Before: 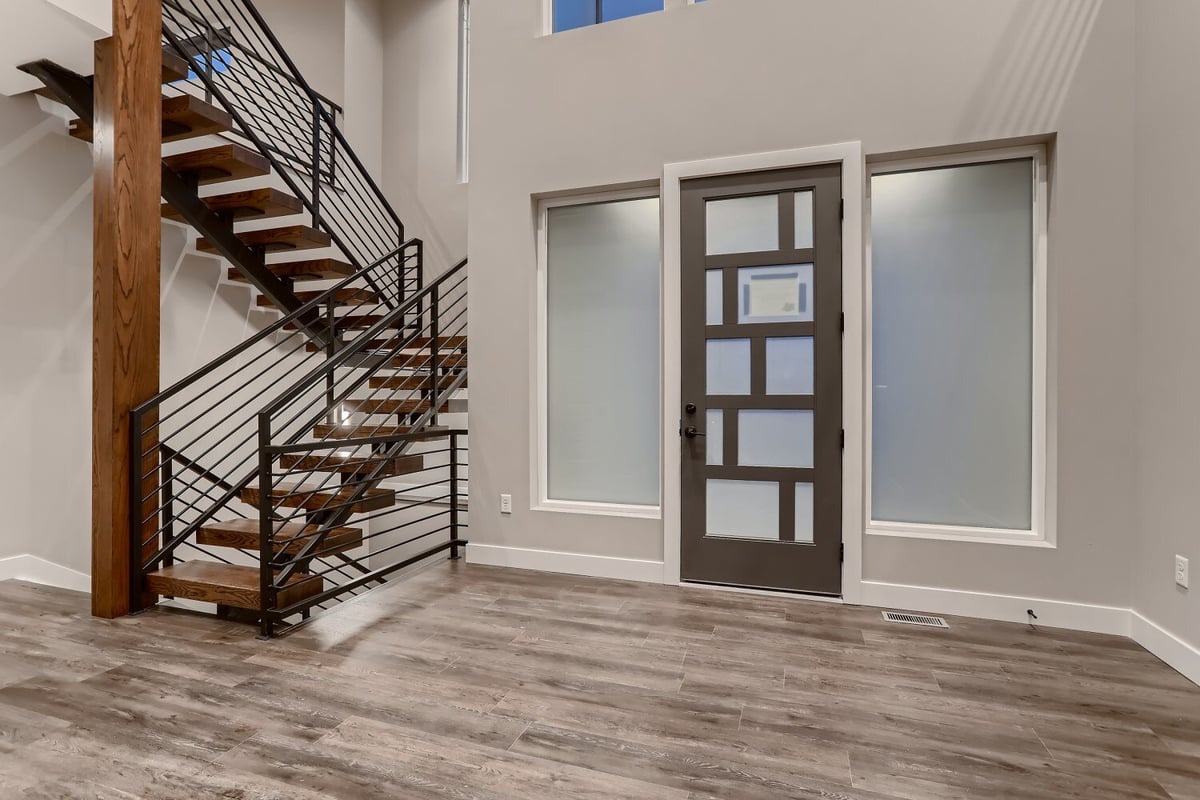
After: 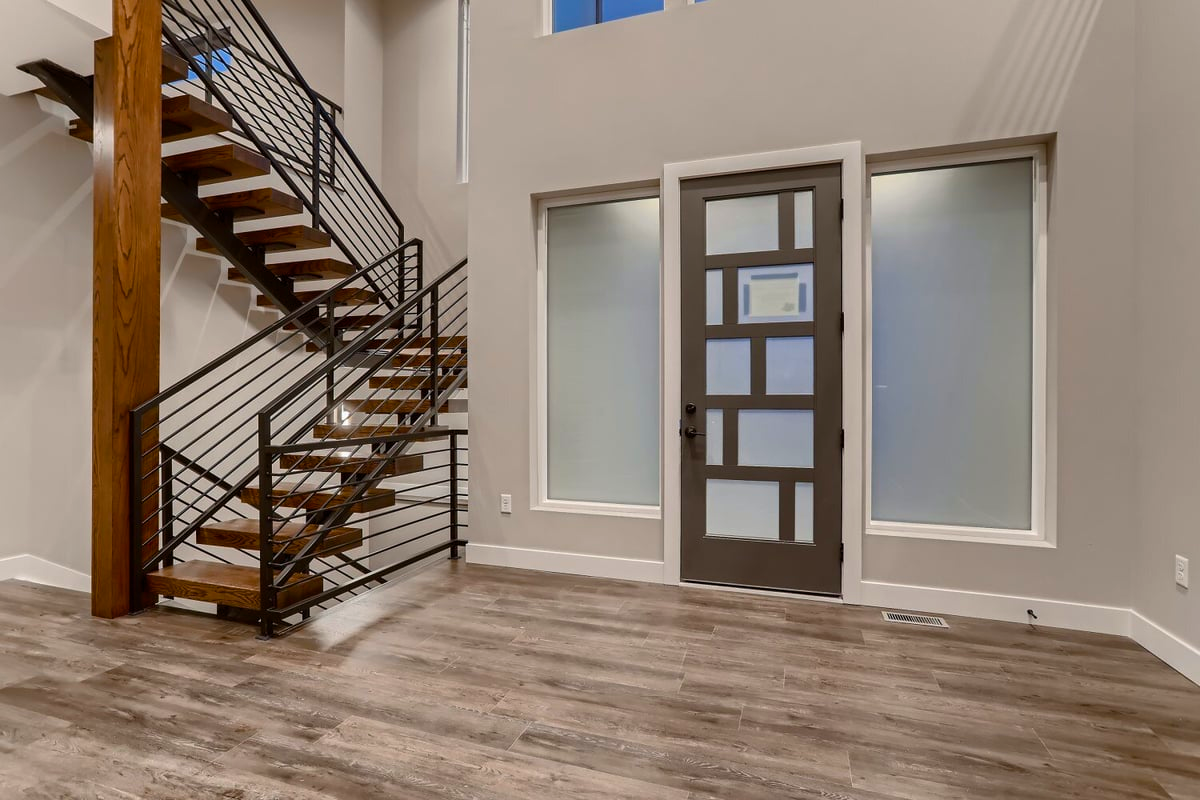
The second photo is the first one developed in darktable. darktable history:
base curve: curves: ch0 [(0, 0) (0.303, 0.277) (1, 1)]
color balance rgb: perceptual saturation grading › global saturation 30%, global vibrance 20%
